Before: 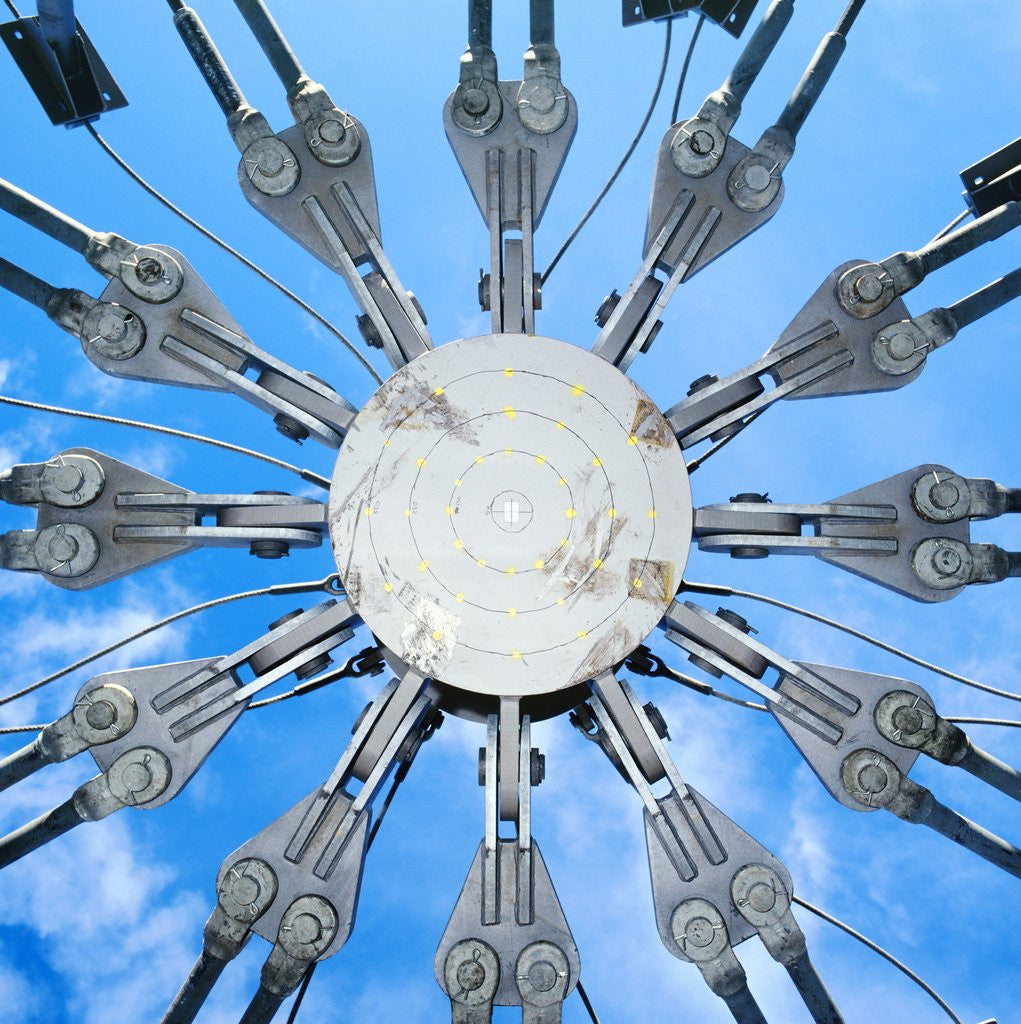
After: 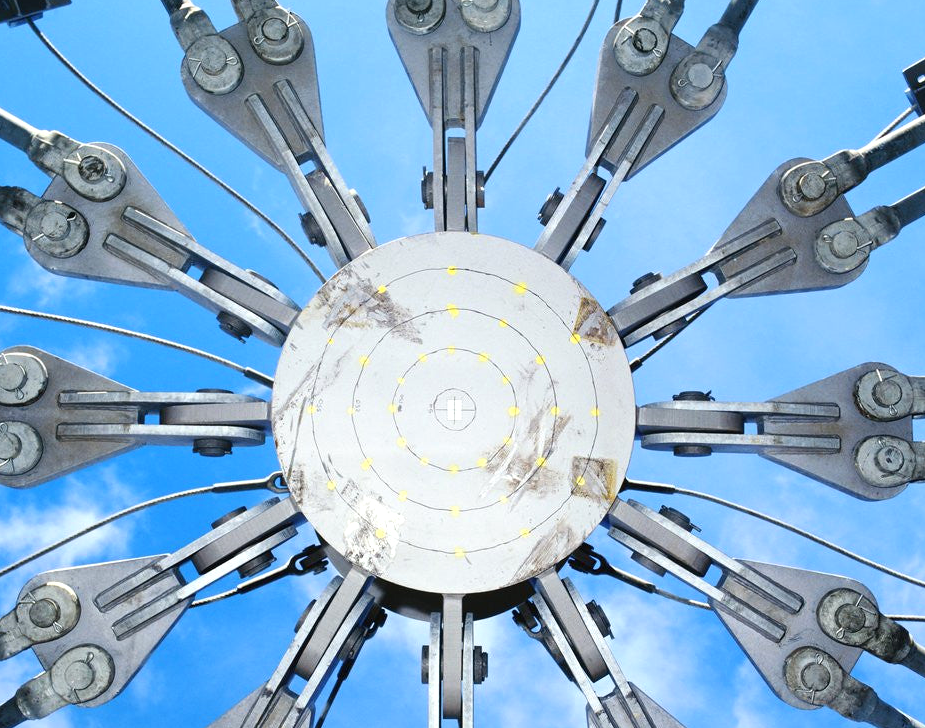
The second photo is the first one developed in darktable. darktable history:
crop: left 5.597%, top 10.019%, right 3.709%, bottom 18.844%
exposure: exposure 0.203 EV, compensate exposure bias true, compensate highlight preservation false
